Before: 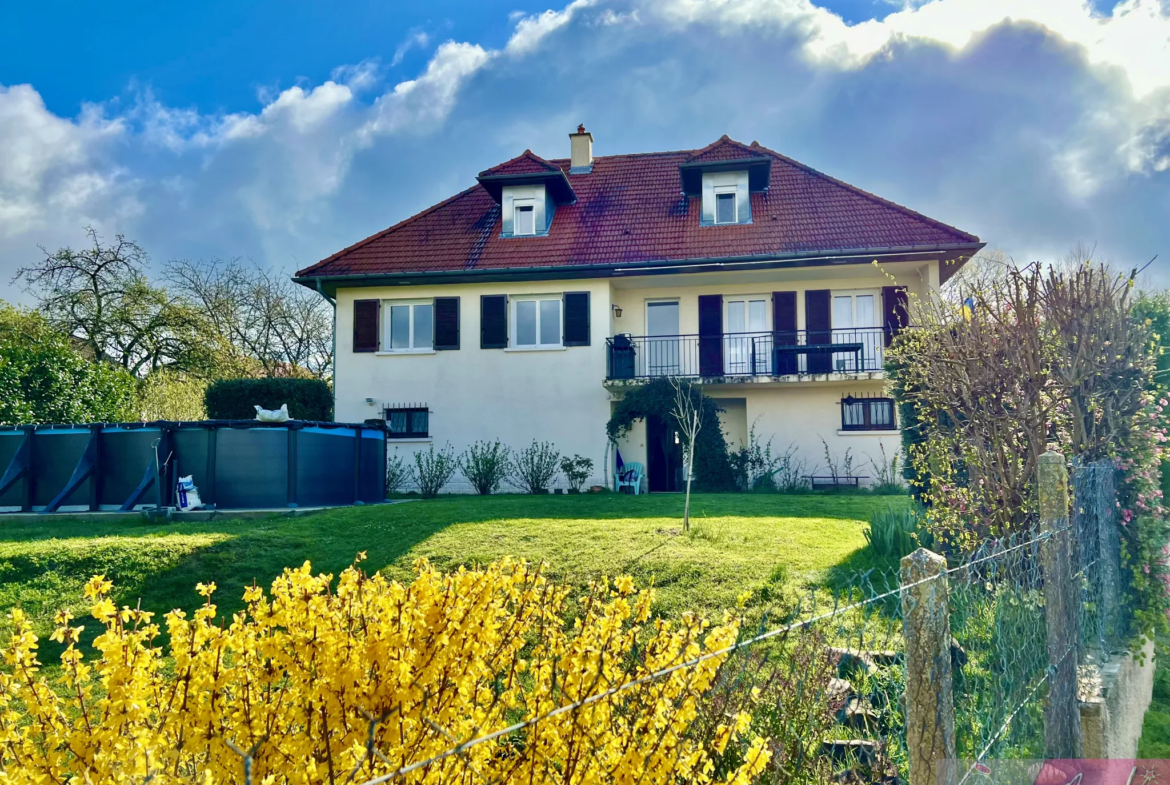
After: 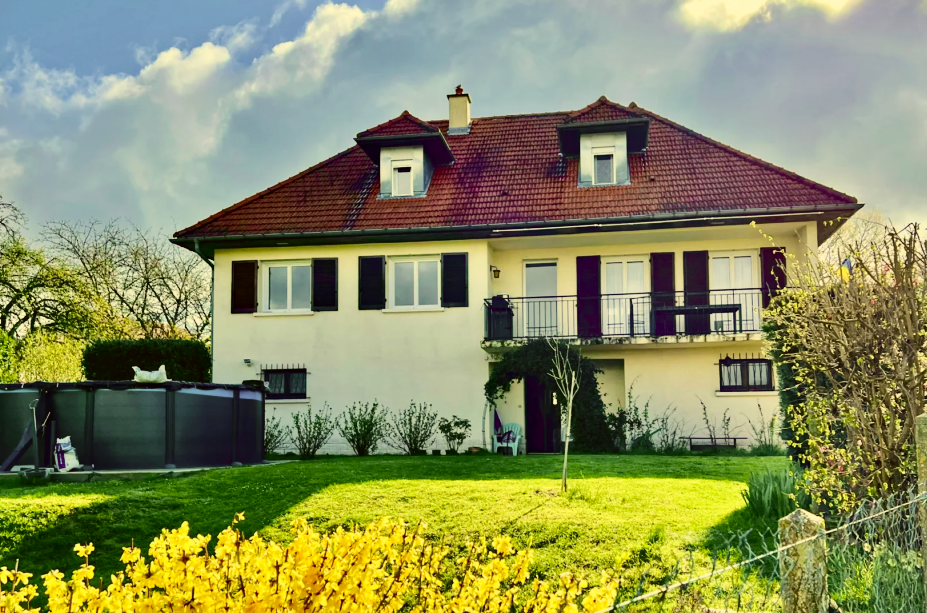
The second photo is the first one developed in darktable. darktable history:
tone curve: curves: ch0 [(0, 0) (0.126, 0.086) (0.338, 0.327) (0.494, 0.55) (0.703, 0.762) (1, 1)]; ch1 [(0, 0) (0.346, 0.324) (0.45, 0.431) (0.5, 0.5) (0.522, 0.517) (0.55, 0.578) (1, 1)]; ch2 [(0, 0) (0.44, 0.424) (0.501, 0.499) (0.554, 0.563) (0.622, 0.667) (0.707, 0.746) (1, 1)], color space Lab, independent channels, preserve colors none
crop and rotate: left 10.441%, top 5.018%, right 10.312%, bottom 16.782%
filmic rgb: black relative exposure -14.32 EV, white relative exposure 3.35 EV, hardness 7.84, contrast 0.993
vignetting: fall-off start 115.67%, fall-off radius 58.88%
haze removal: compatibility mode true, adaptive false
color correction: highlights a* 0.12, highlights b* 28.82, shadows a* -0.249, shadows b* 21.52
color balance rgb: perceptual saturation grading › global saturation -31.562%, perceptual brilliance grading › highlights 10.223%, perceptual brilliance grading › mid-tones 5.468%
